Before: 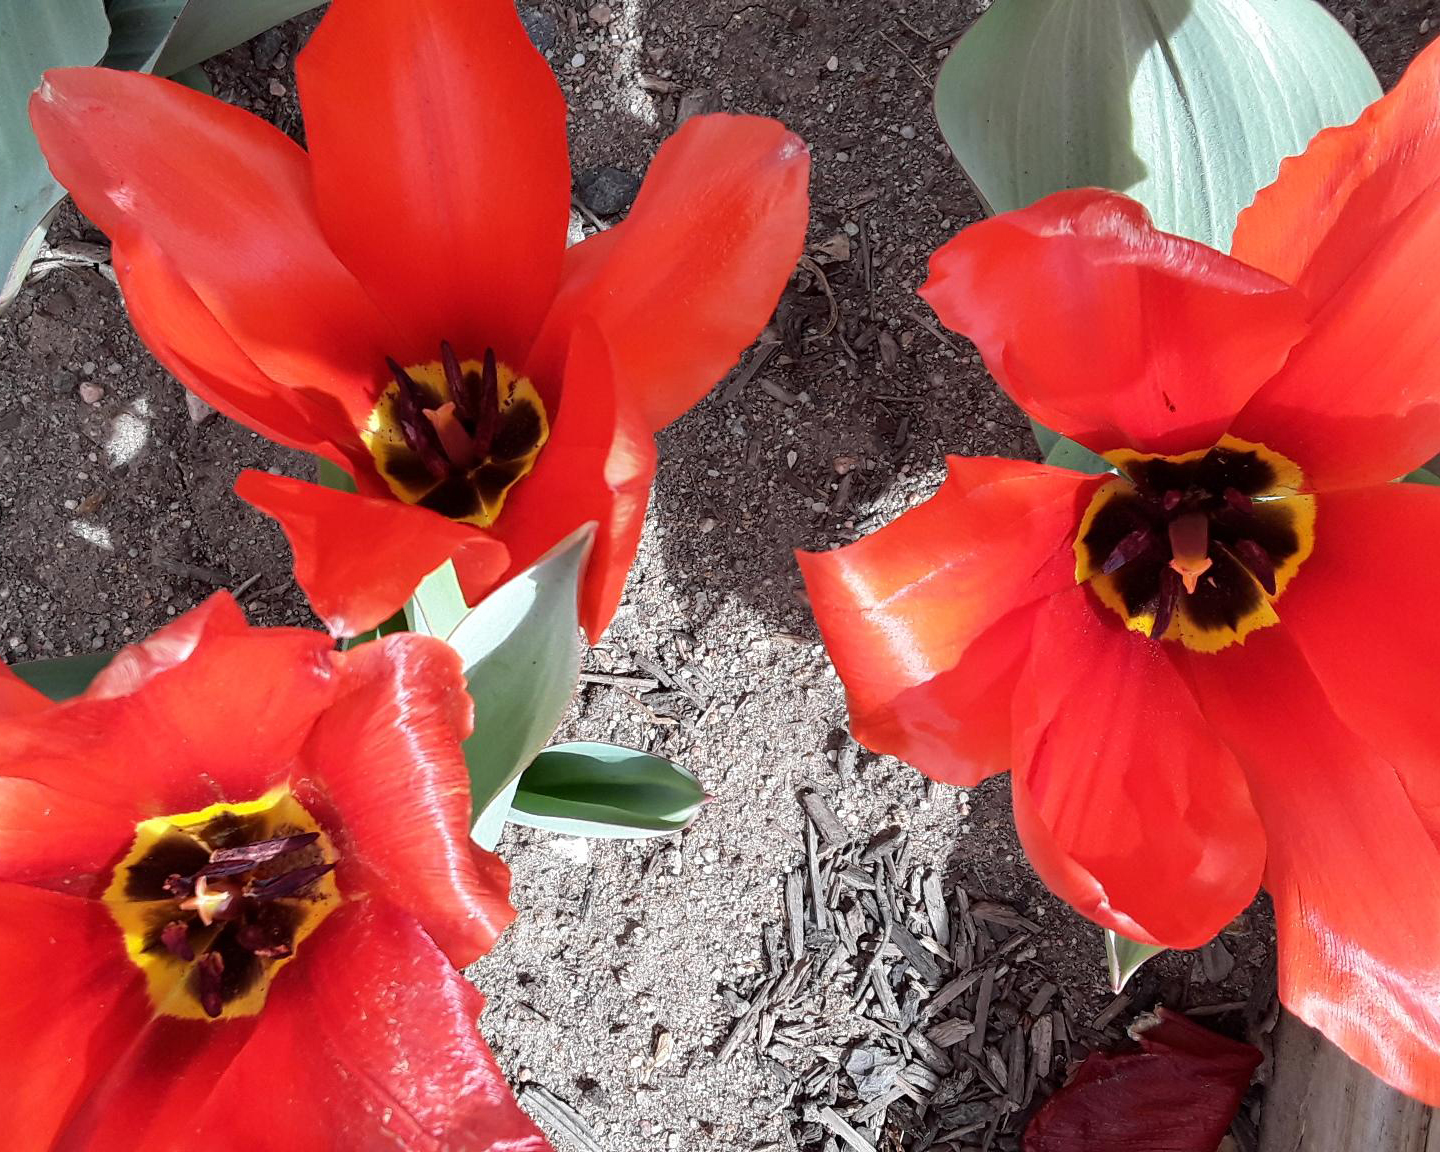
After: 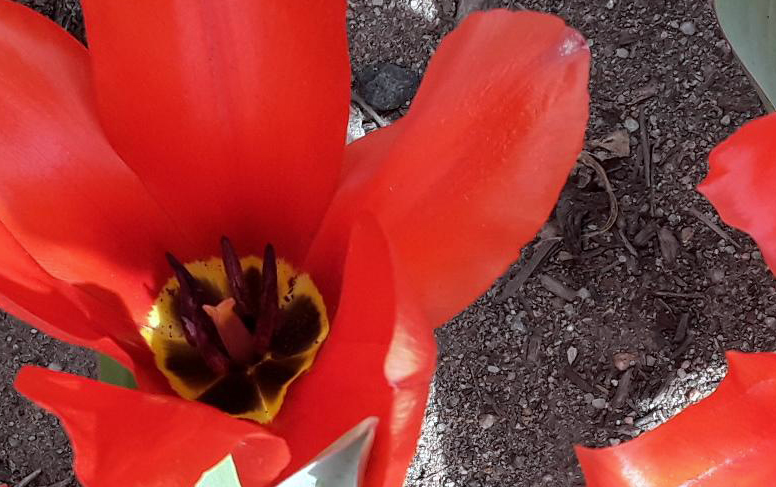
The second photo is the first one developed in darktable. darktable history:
base curve: curves: ch0 [(0, 0) (0.472, 0.455) (1, 1)], preserve colors none
white balance: red 0.982, blue 1.018
crop: left 15.306%, top 9.065%, right 30.789%, bottom 48.638%
